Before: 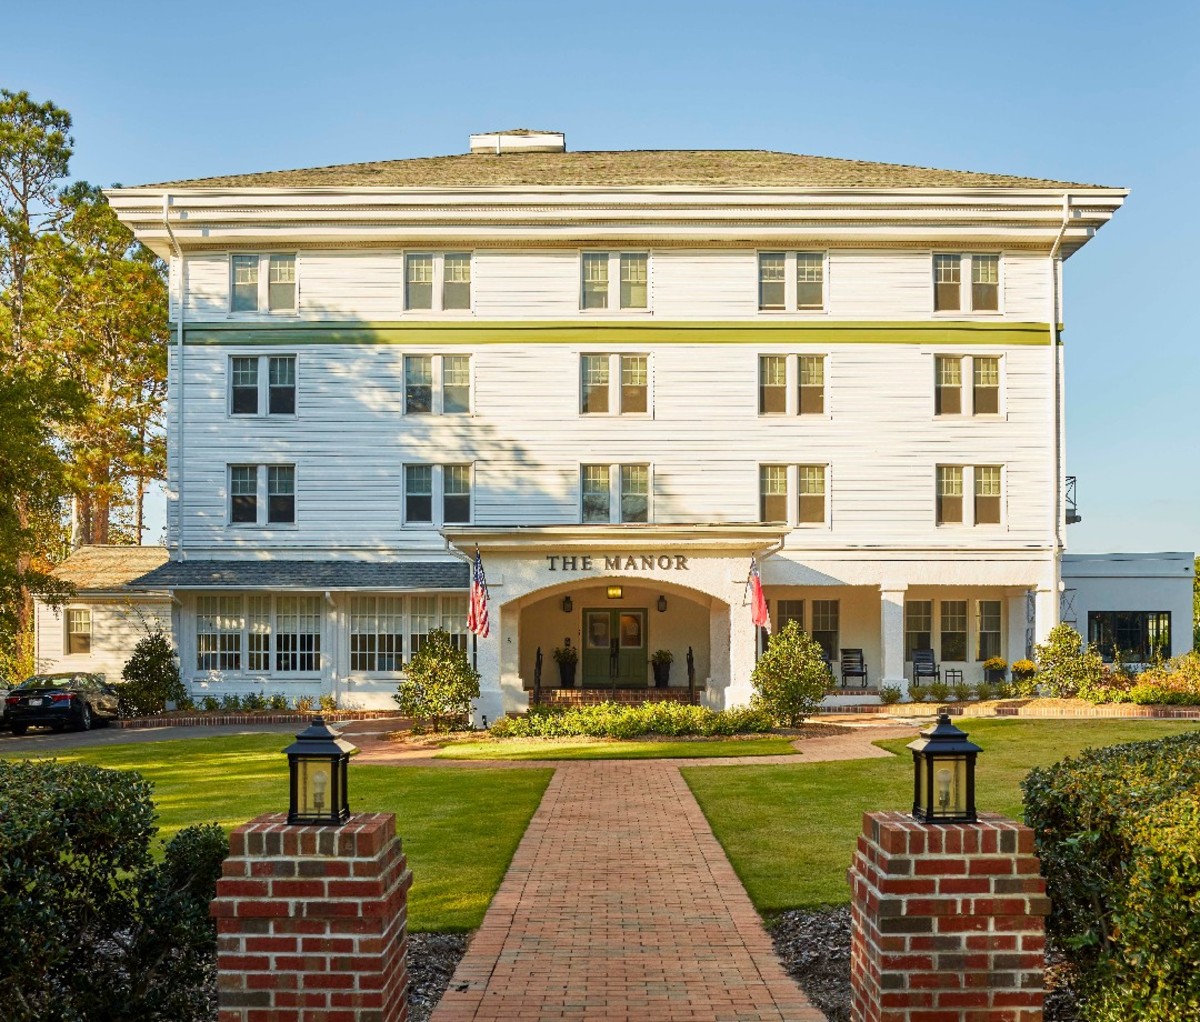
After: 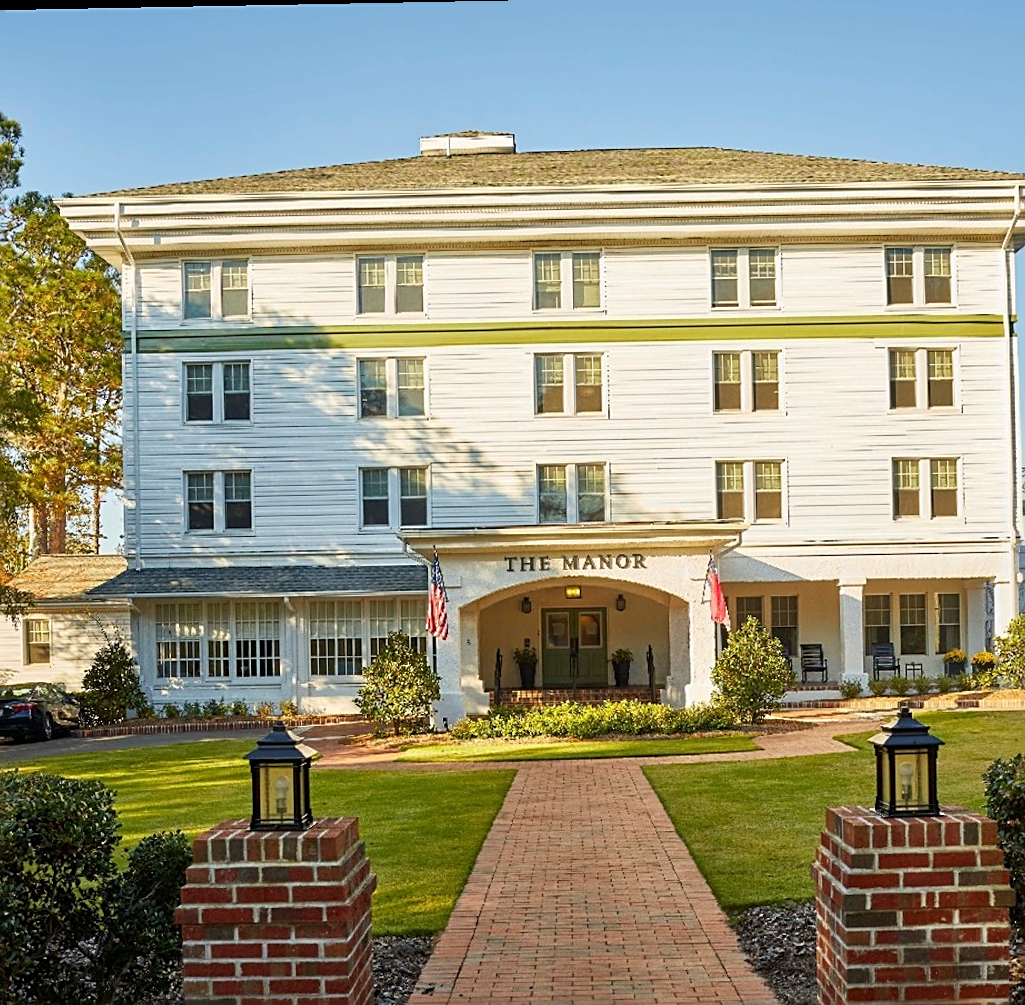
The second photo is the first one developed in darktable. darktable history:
crop and rotate: angle 1.09°, left 4.376%, top 1.071%, right 11.544%, bottom 2.674%
sharpen: amount 0.499
